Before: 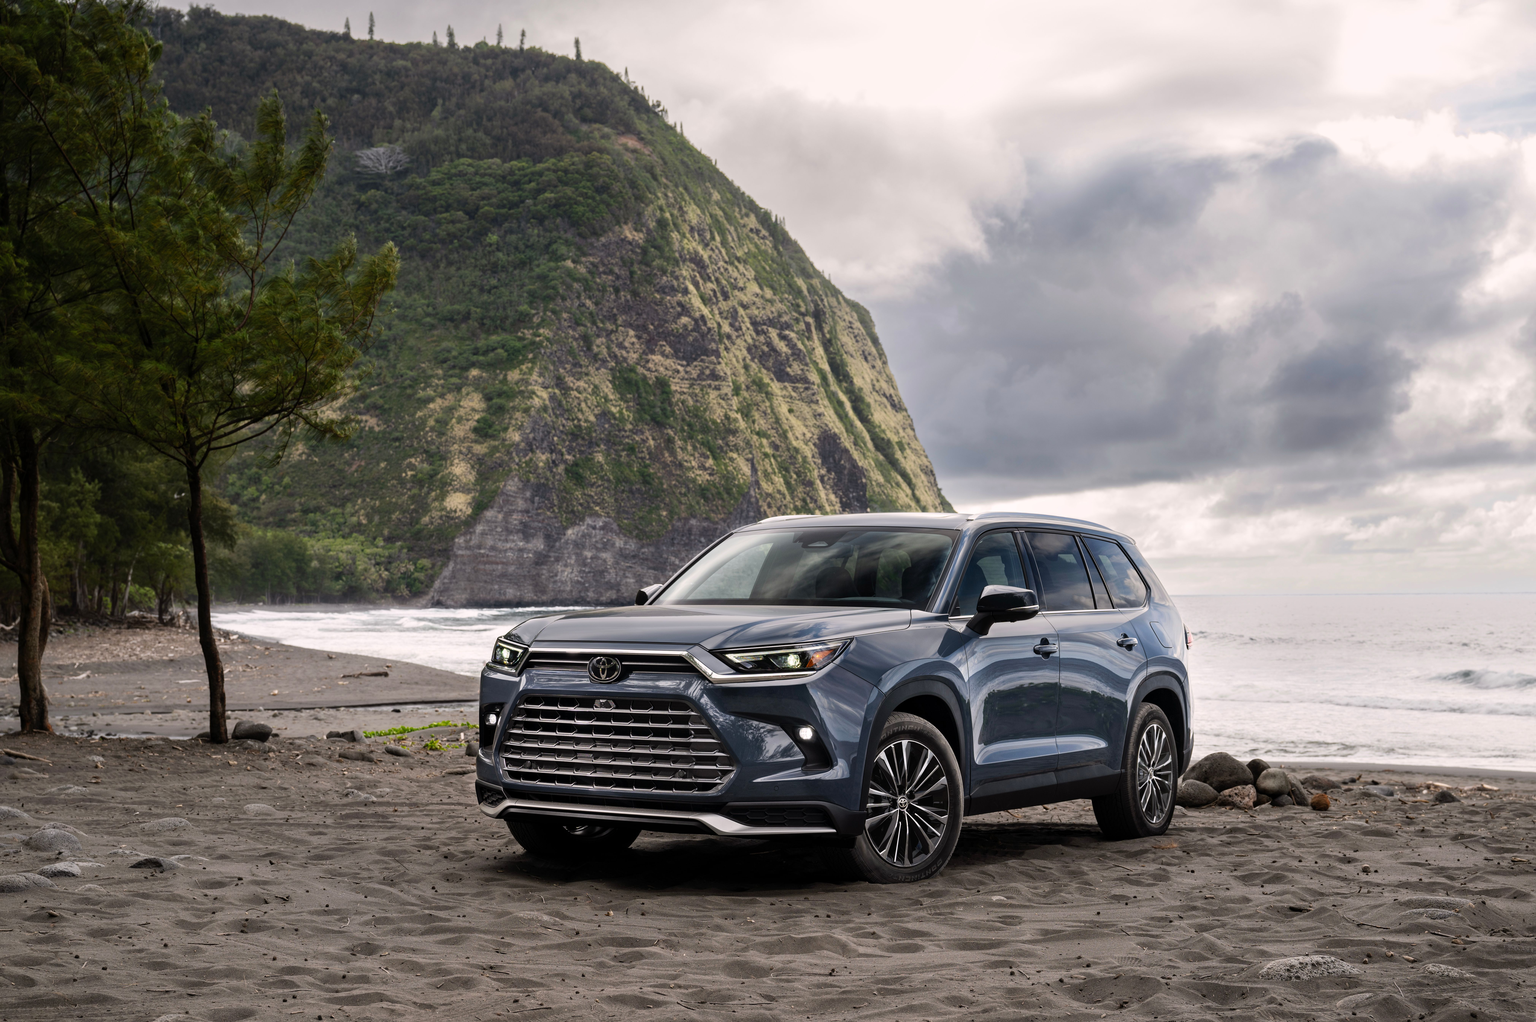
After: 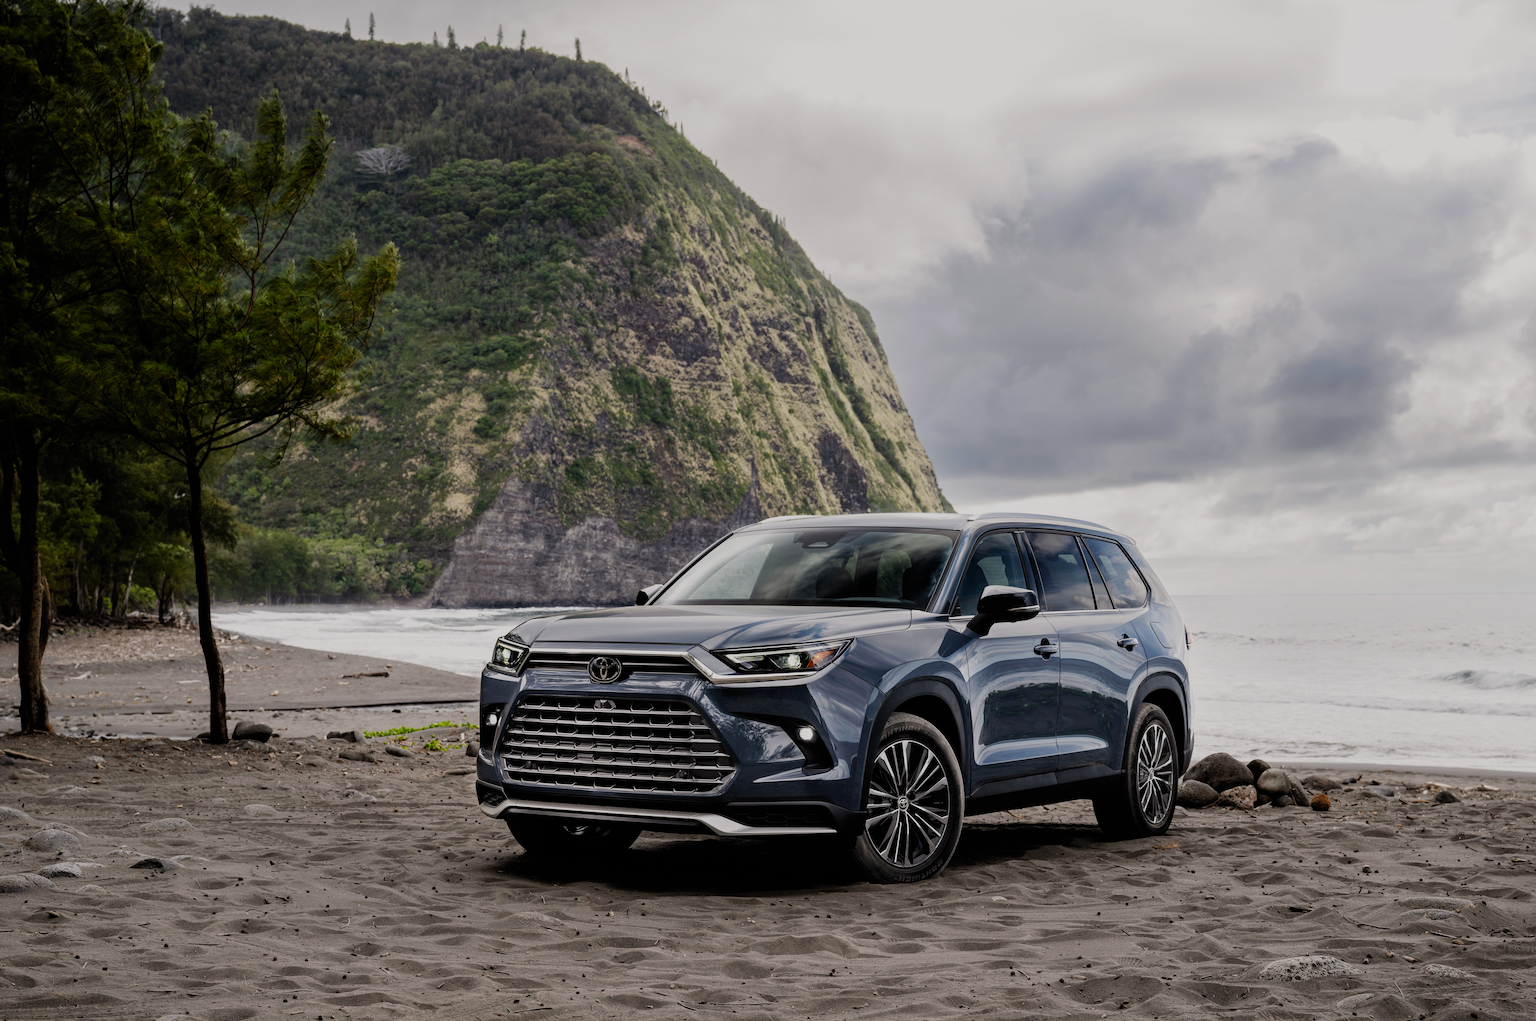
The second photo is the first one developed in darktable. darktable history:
filmic rgb: black relative exposure -7.65 EV, white relative exposure 4.56 EV, hardness 3.61, add noise in highlights 0, preserve chrominance no, color science v3 (2019), use custom middle-gray values true, contrast in highlights soft
